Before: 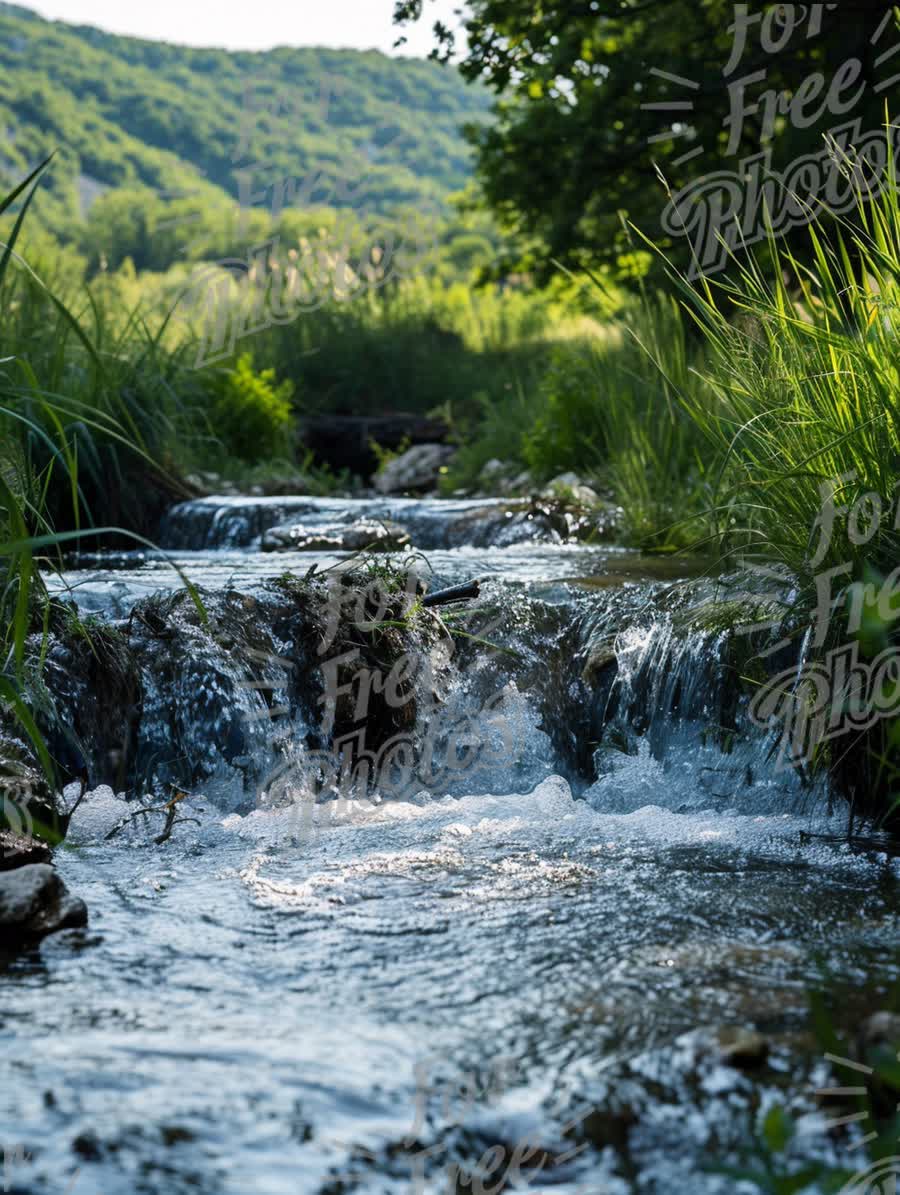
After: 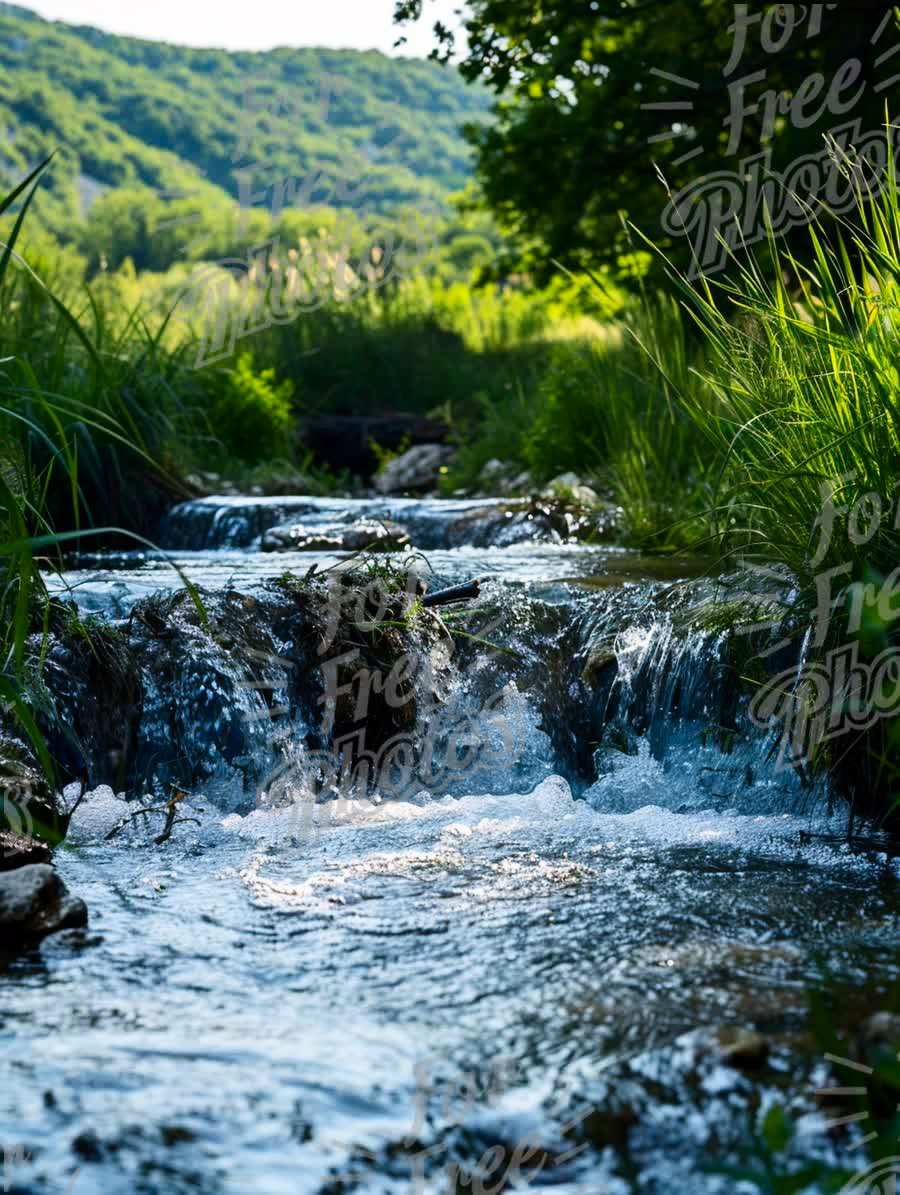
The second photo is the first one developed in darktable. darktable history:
contrast brightness saturation: contrast 0.175, saturation 0.306
